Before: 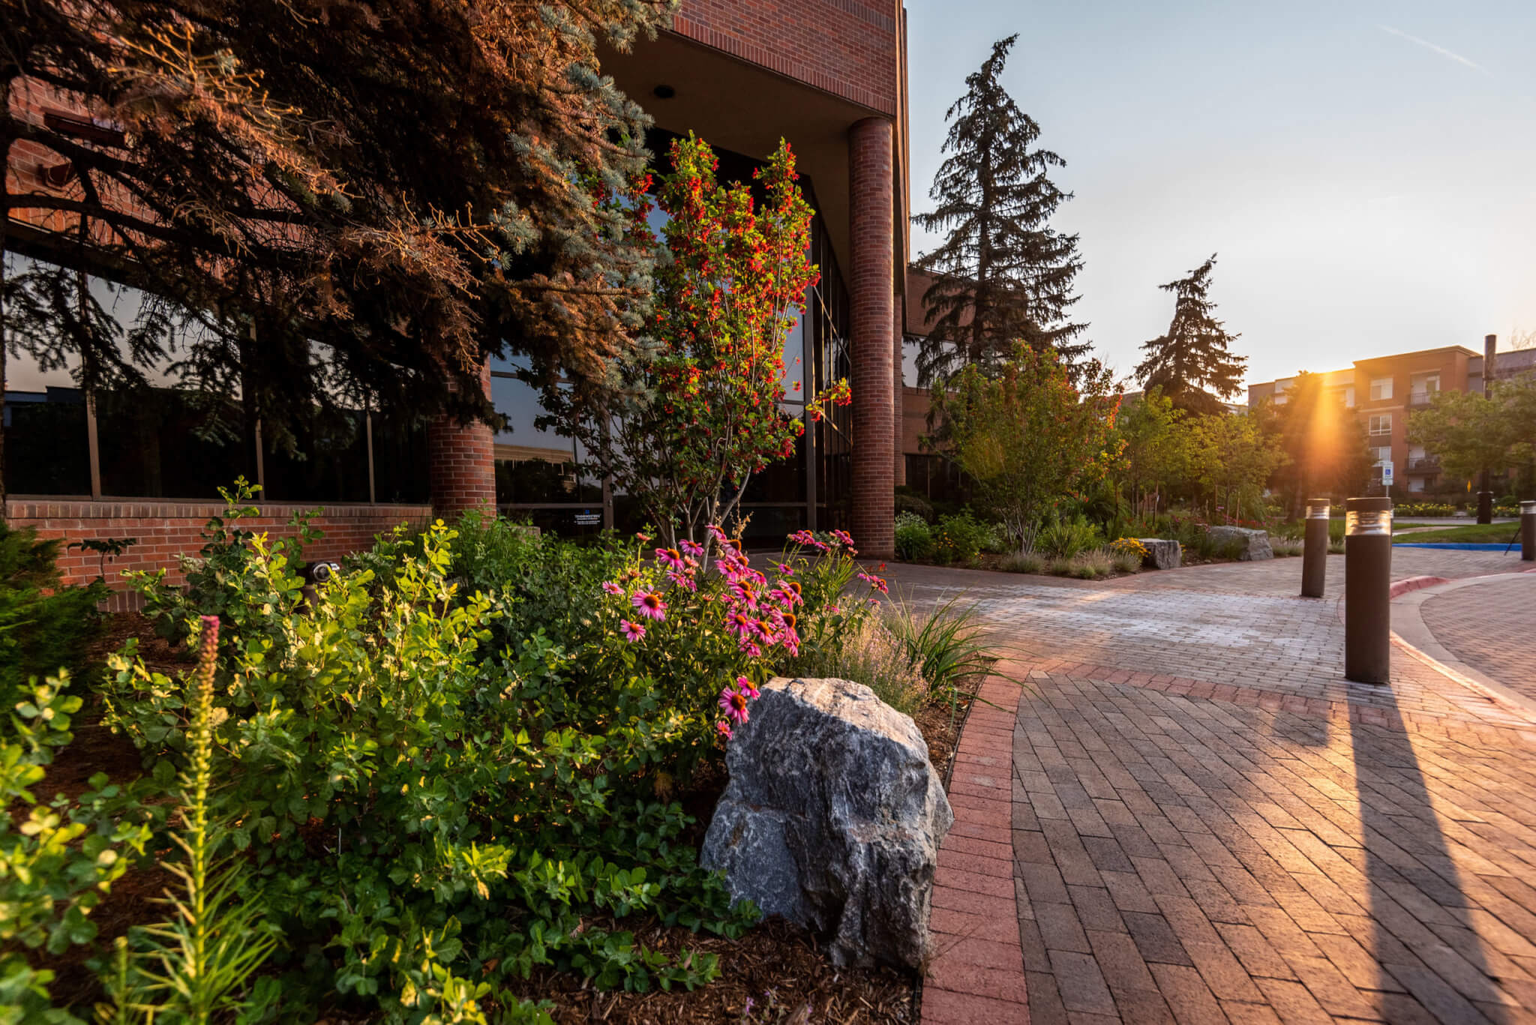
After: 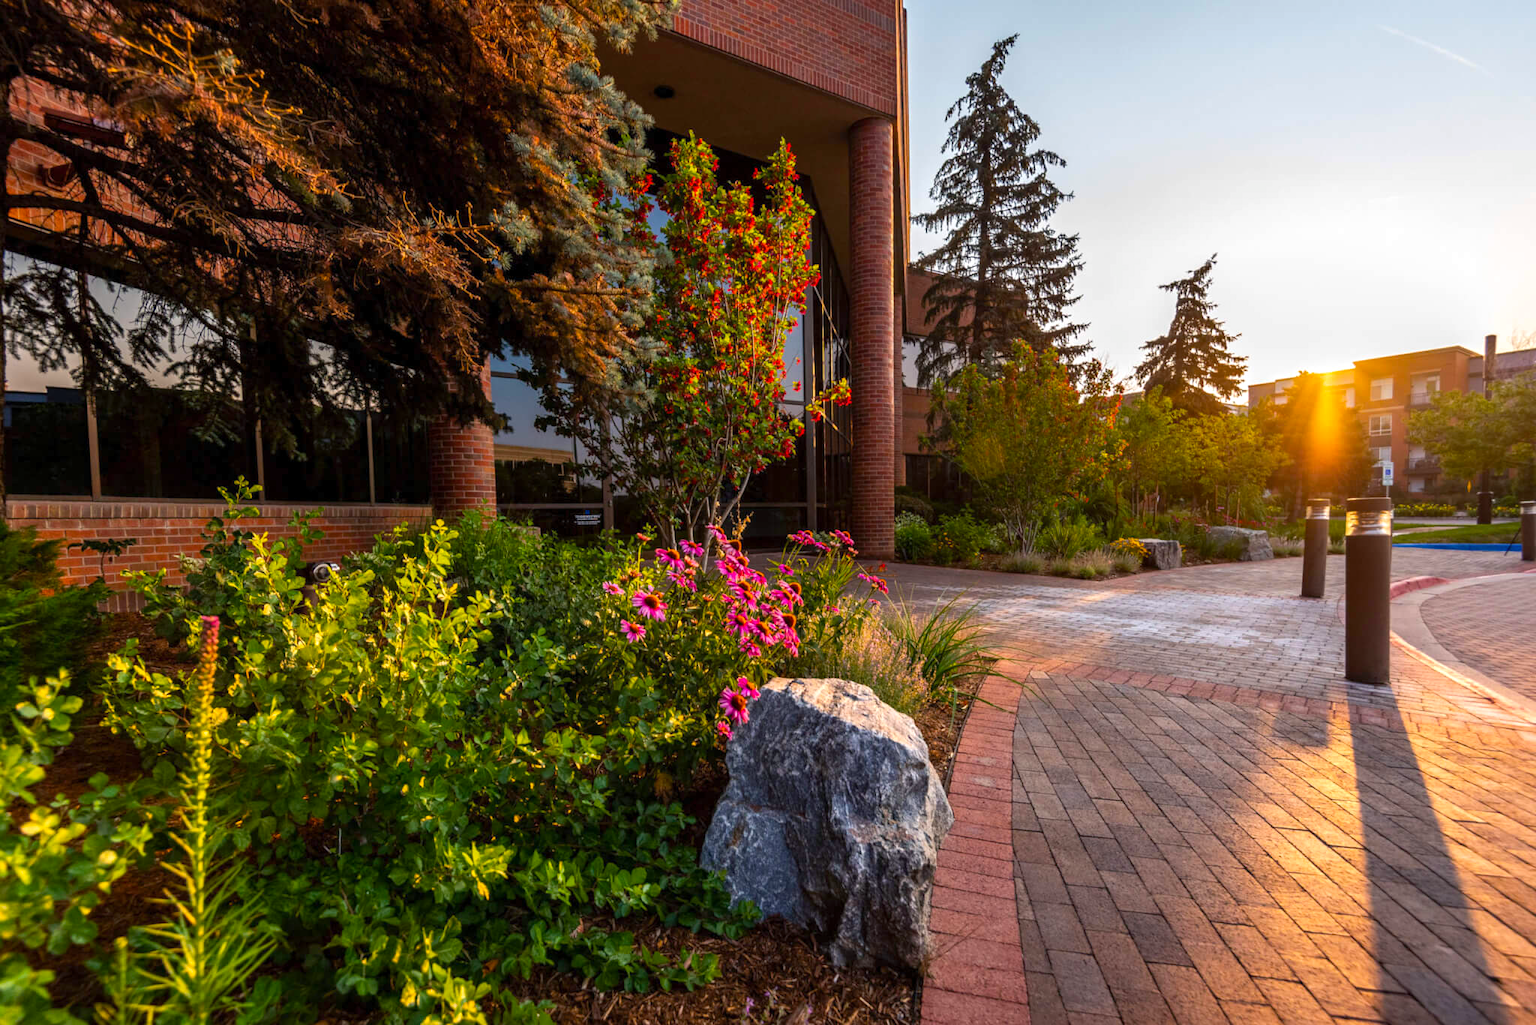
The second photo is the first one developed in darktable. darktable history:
color balance rgb: shadows lift › chroma 1.031%, shadows lift › hue 240.94°, linear chroma grading › global chroma 0.879%, perceptual saturation grading › global saturation 29.501%, perceptual brilliance grading › highlights 11.262%, contrast -10.416%
